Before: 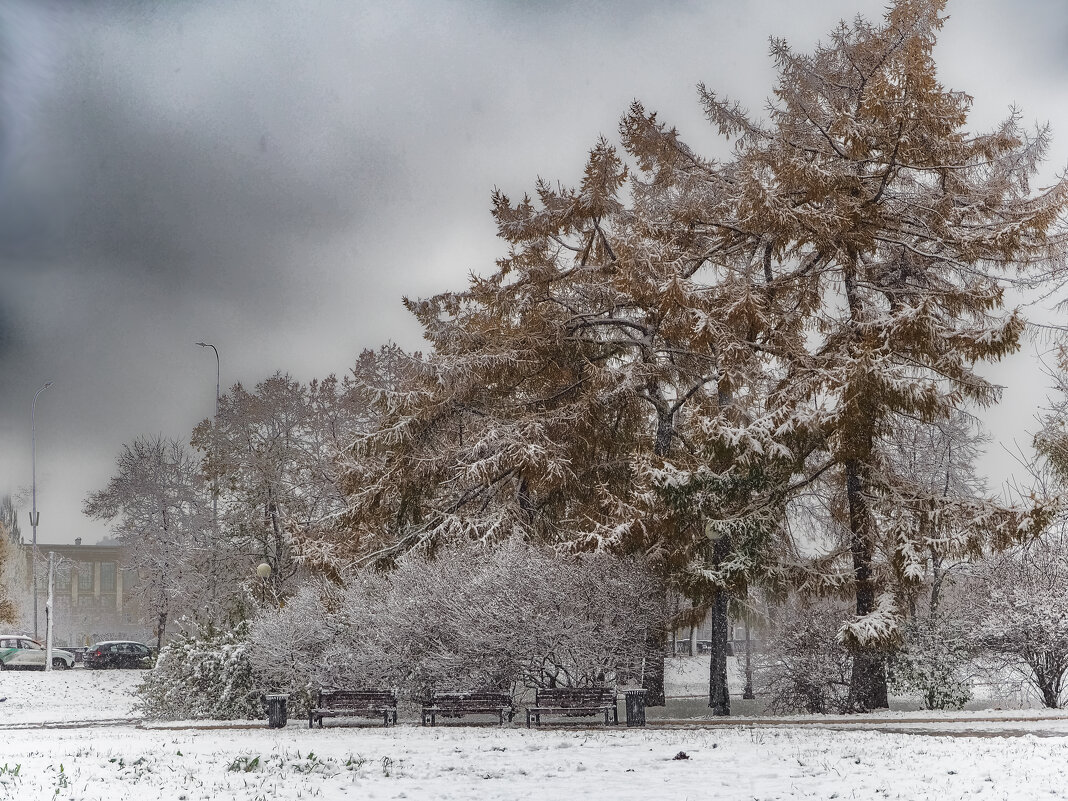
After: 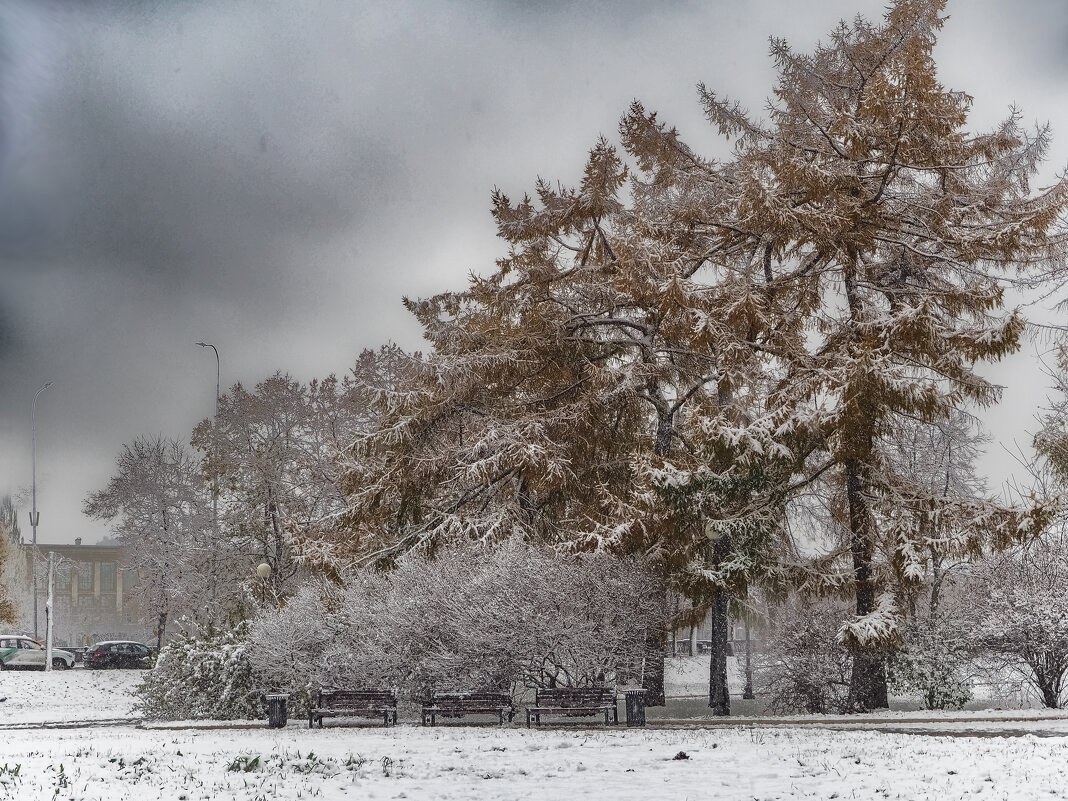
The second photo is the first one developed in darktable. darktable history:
shadows and highlights: highlights color adjustment 0.216%, soften with gaussian
